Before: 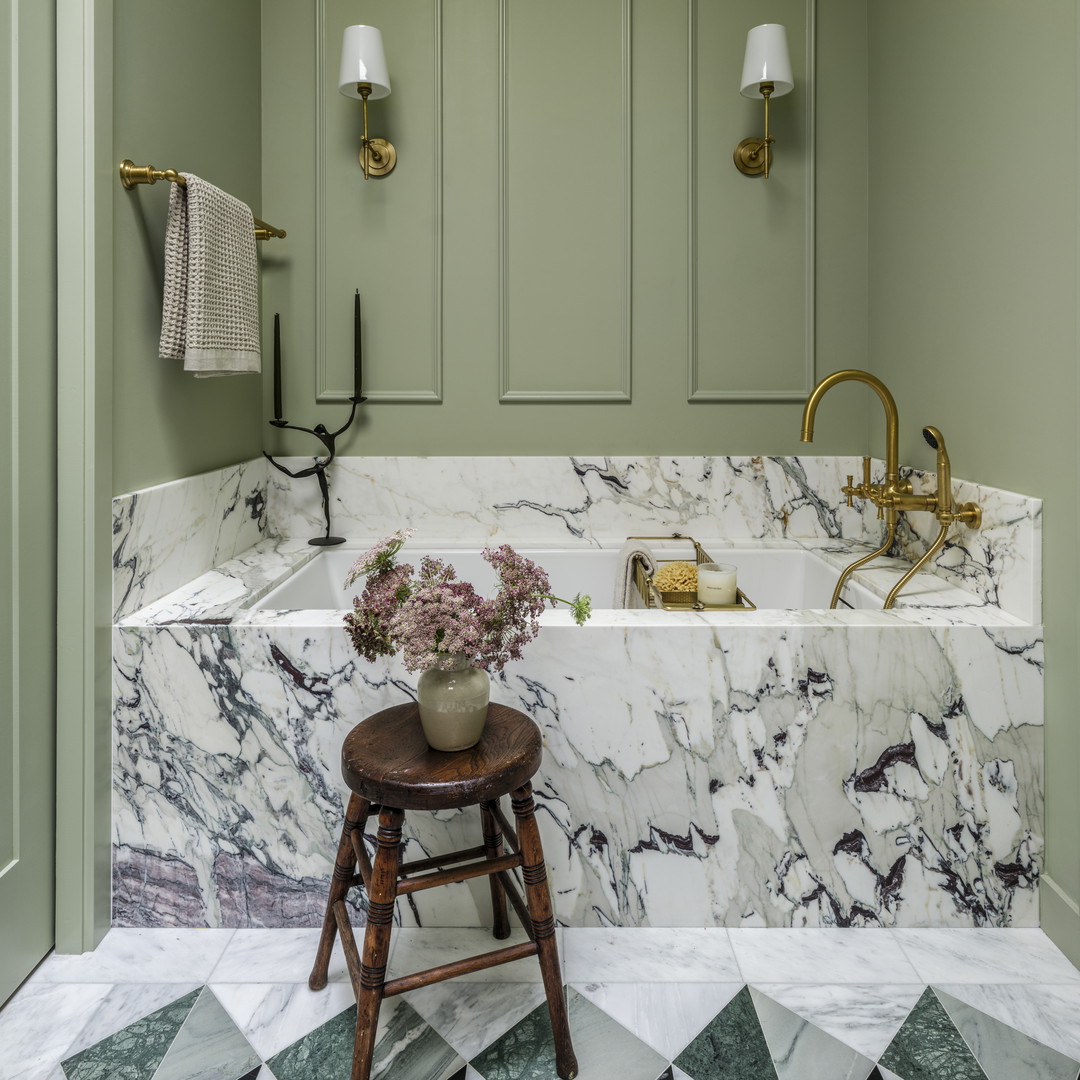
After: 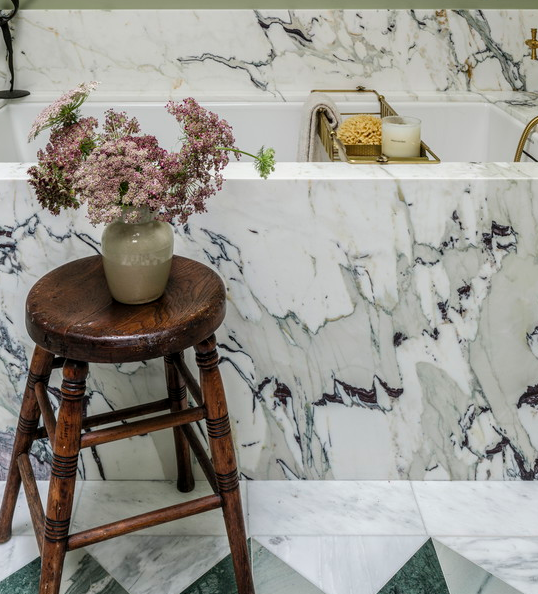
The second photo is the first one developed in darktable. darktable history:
crop: left 29.338%, top 41.428%, right 20.838%, bottom 3.481%
